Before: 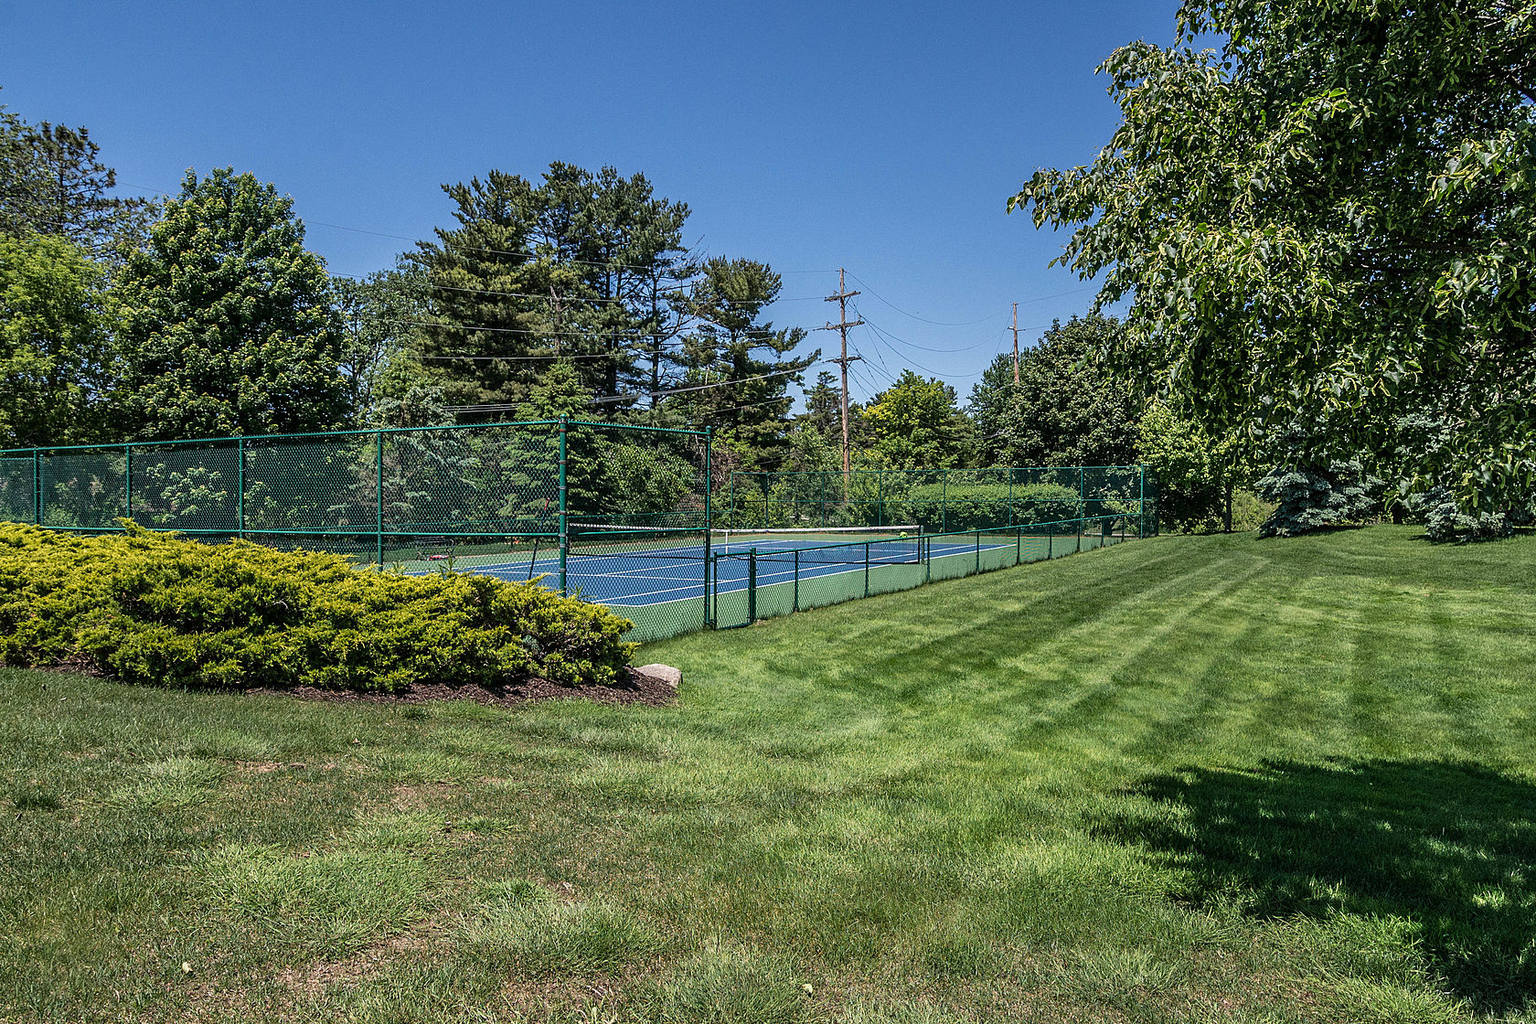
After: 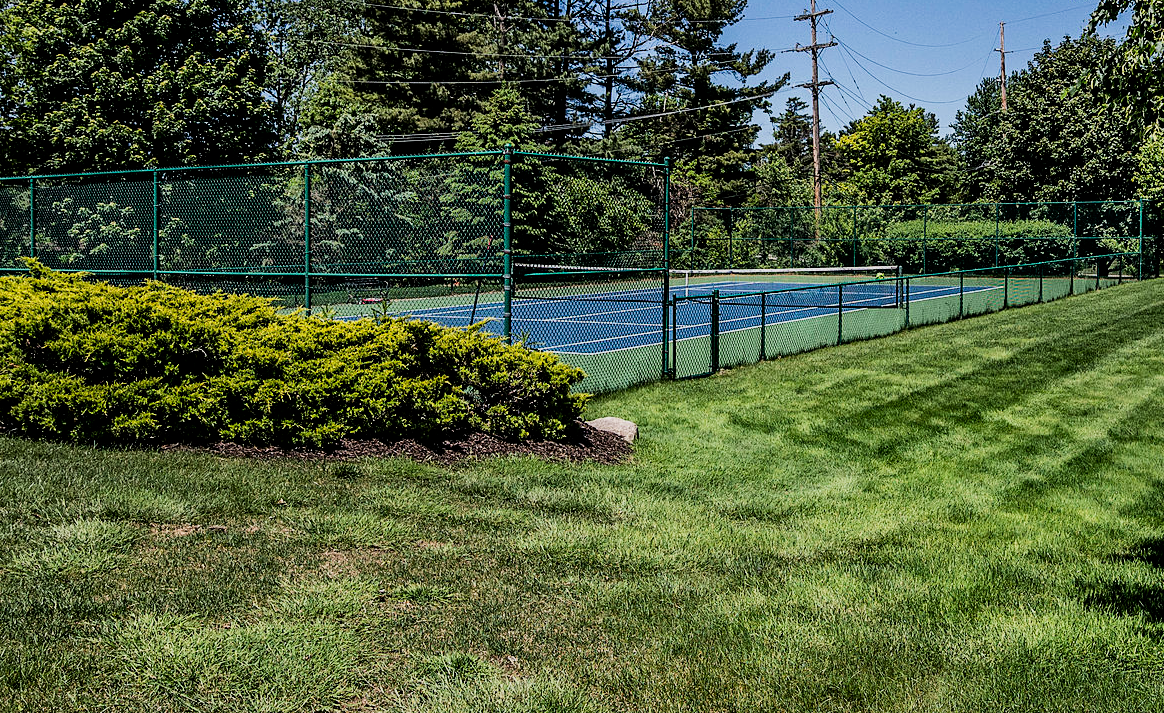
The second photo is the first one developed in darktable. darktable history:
contrast brightness saturation: contrast 0.13, brightness -0.05, saturation 0.16
crop: left 6.488%, top 27.668%, right 24.183%, bottom 8.656%
filmic rgb: black relative exposure -5 EV, hardness 2.88, contrast 1.3, highlights saturation mix -30%
